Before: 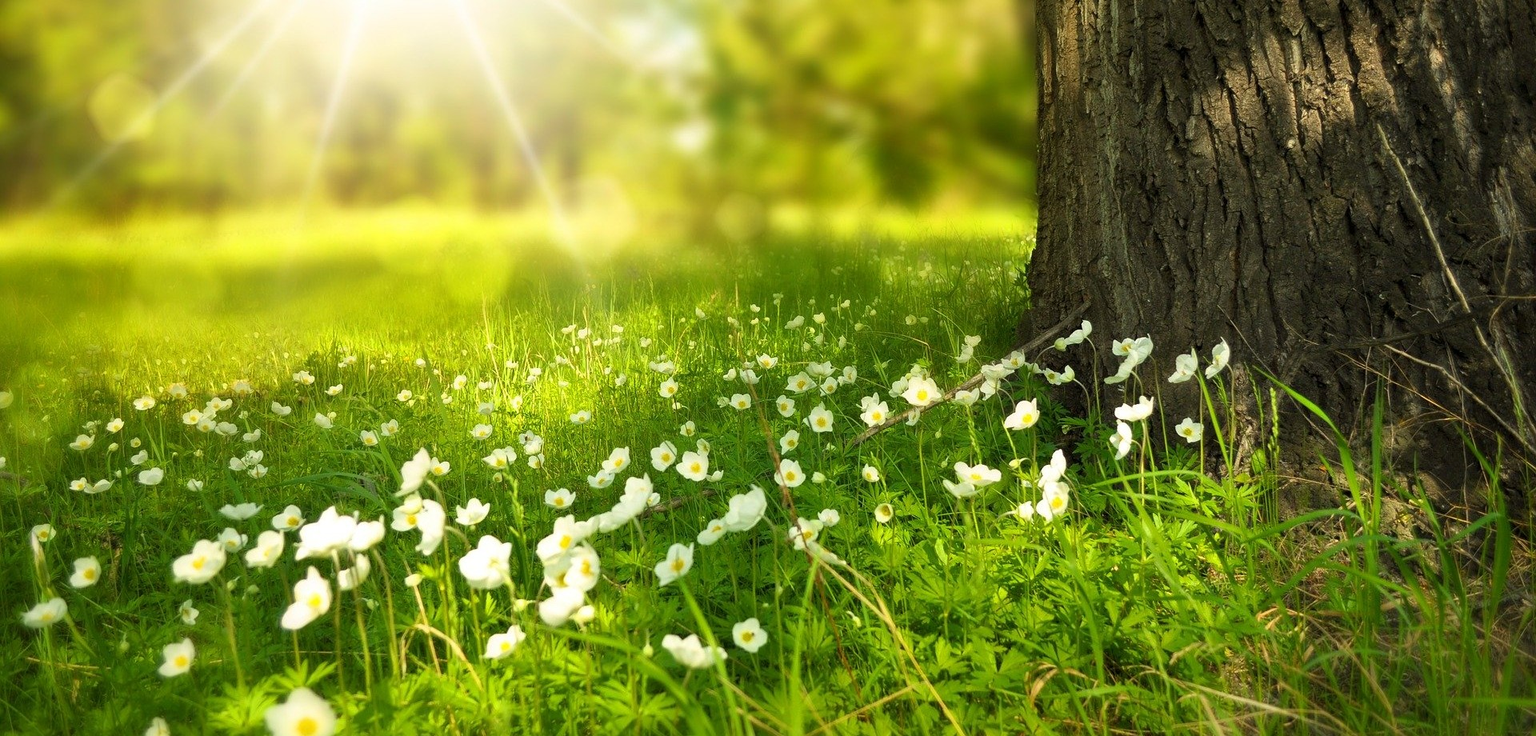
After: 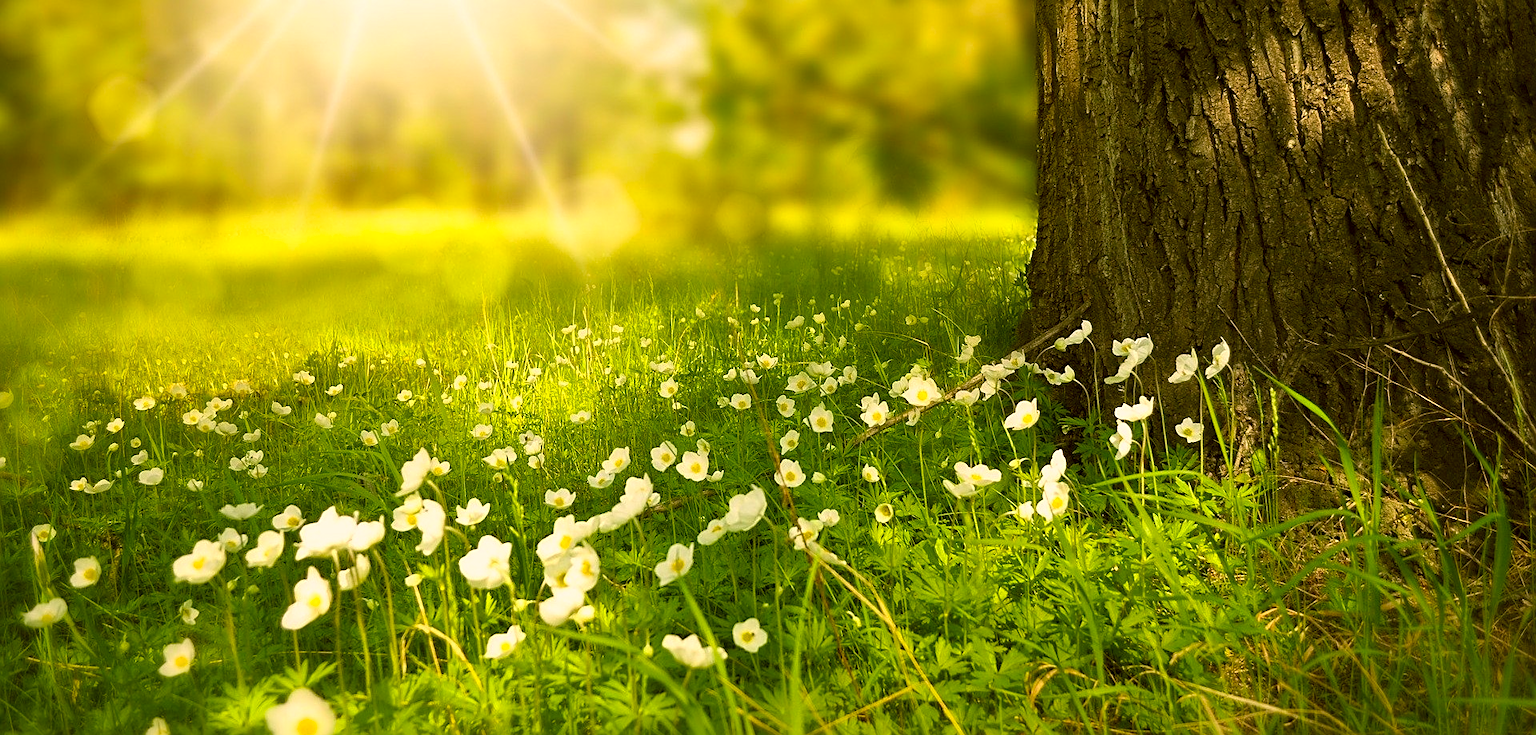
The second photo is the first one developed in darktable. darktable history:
crop: bottom 0.071%
sharpen: on, module defaults
color correction: highlights a* 8.98, highlights b* 15.09, shadows a* -0.49, shadows b* 26.52
